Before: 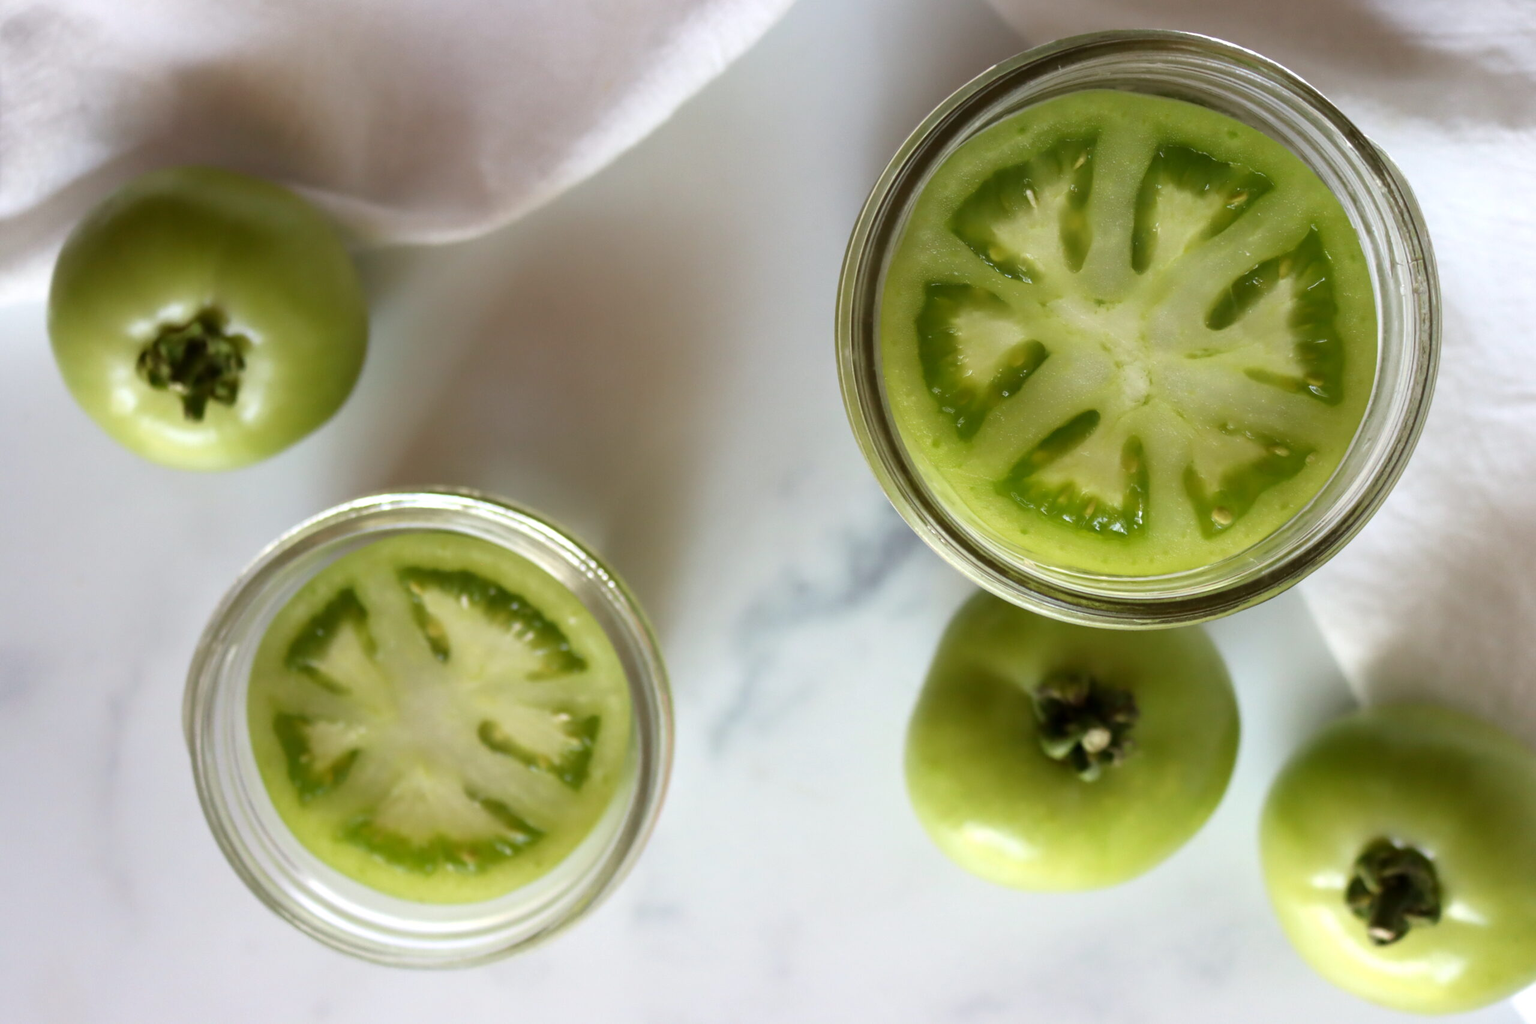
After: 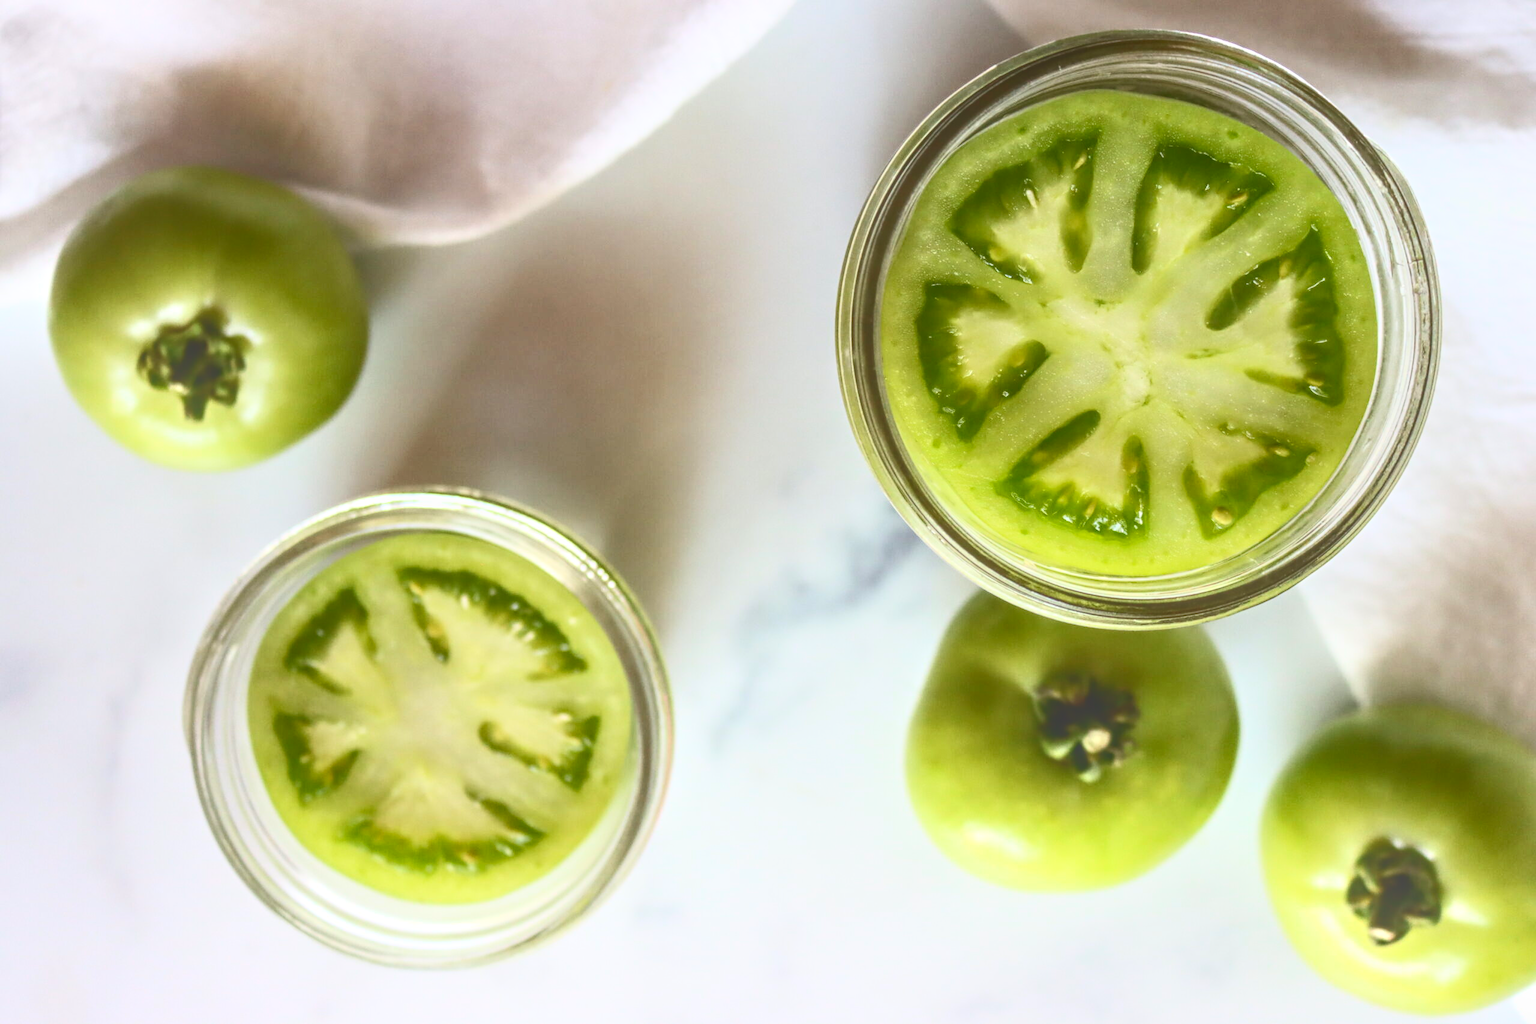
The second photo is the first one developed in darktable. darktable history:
contrast brightness saturation: contrast 0.4, brightness 0.05, saturation 0.25
local contrast: highlights 73%, shadows 15%, midtone range 0.197
